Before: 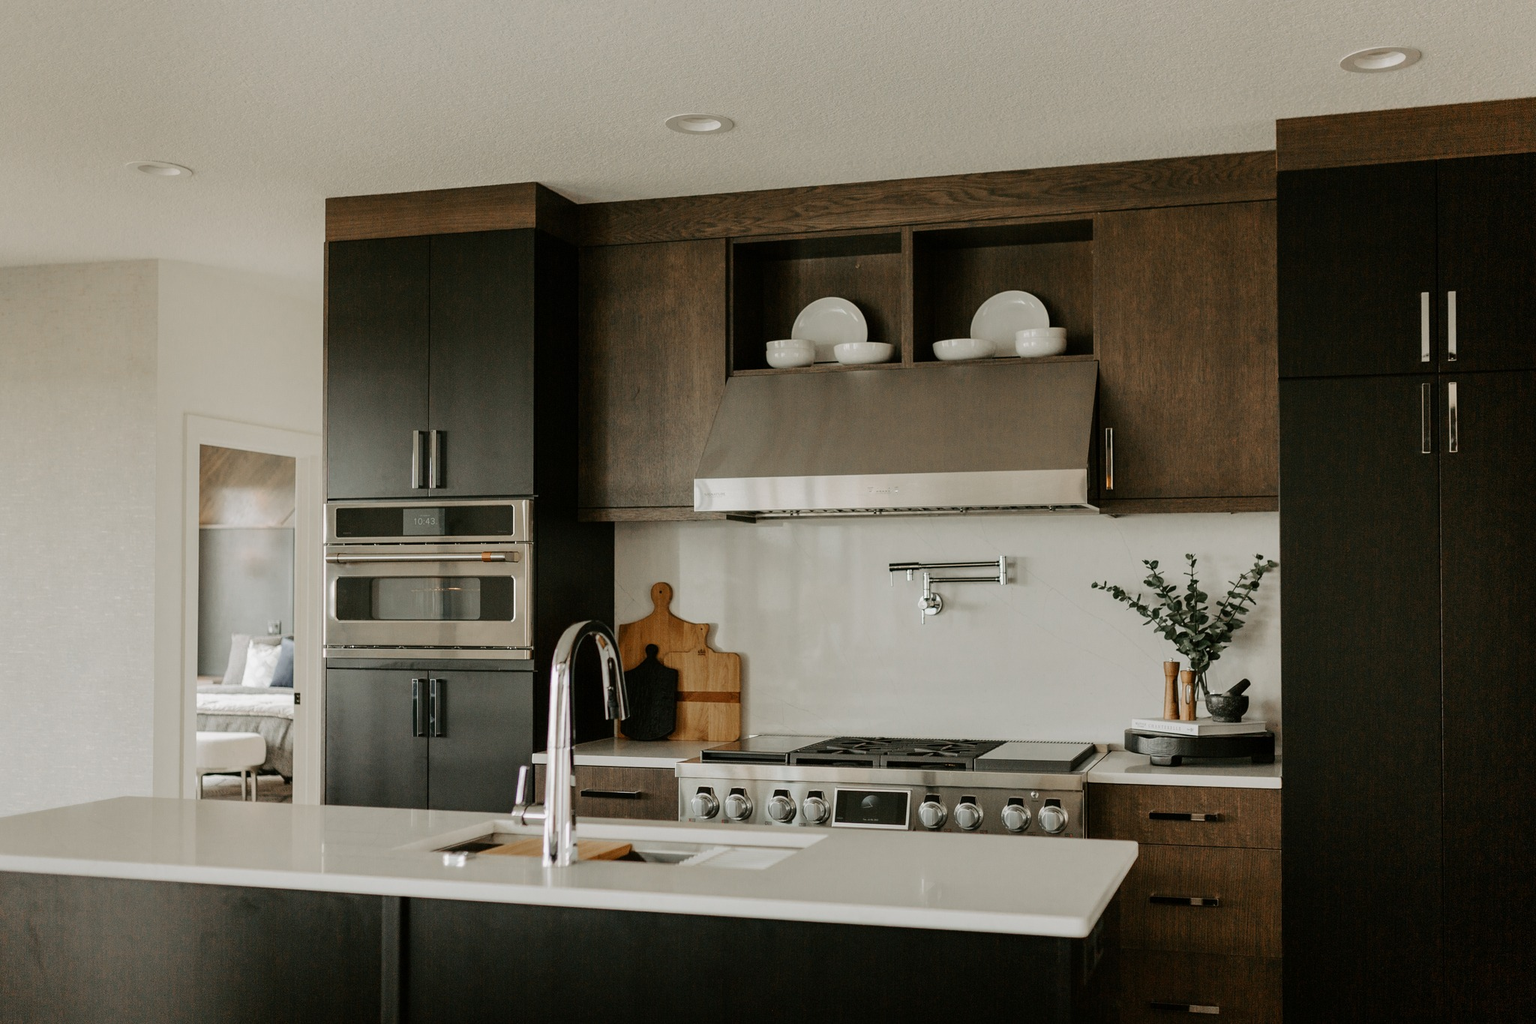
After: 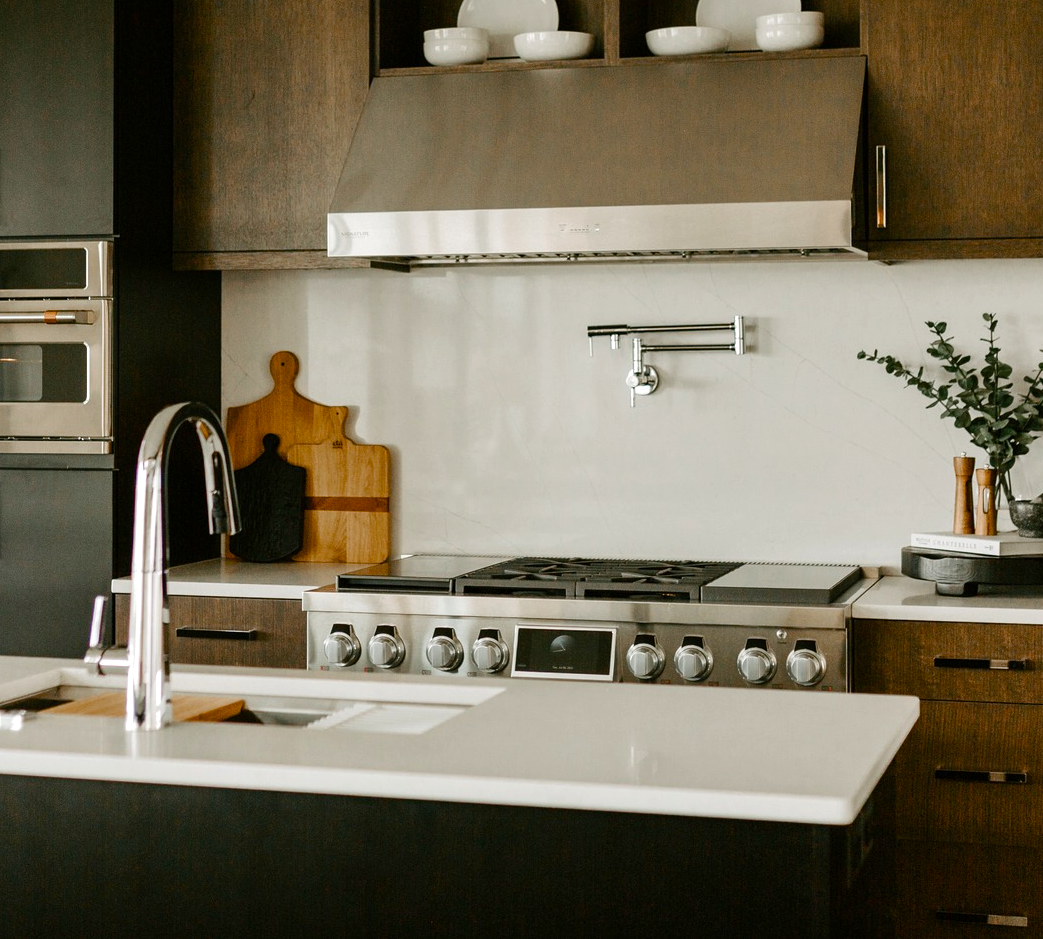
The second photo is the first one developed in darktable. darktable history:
color balance rgb: perceptual saturation grading › global saturation 25%, perceptual saturation grading › highlights -50%, perceptual saturation grading › shadows 30%, perceptual brilliance grading › global brilliance 12%, global vibrance 20%
crop and rotate: left 29.237%, top 31.152%, right 19.807%
